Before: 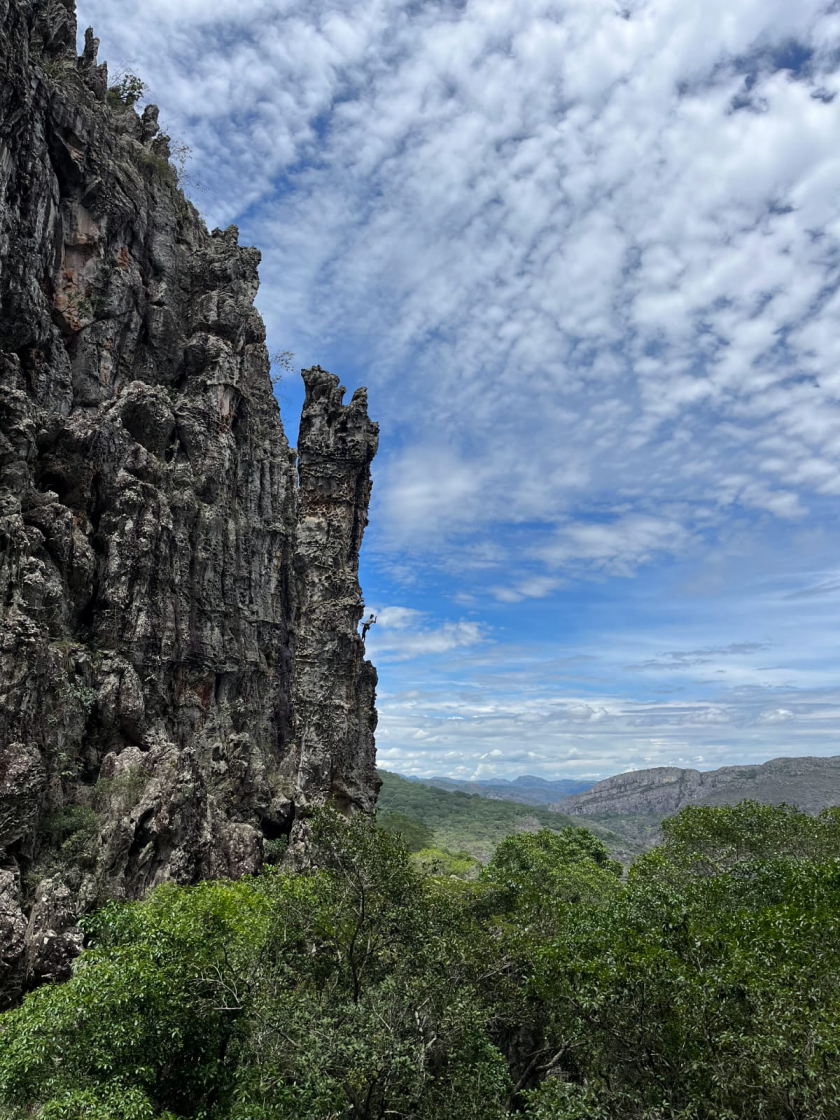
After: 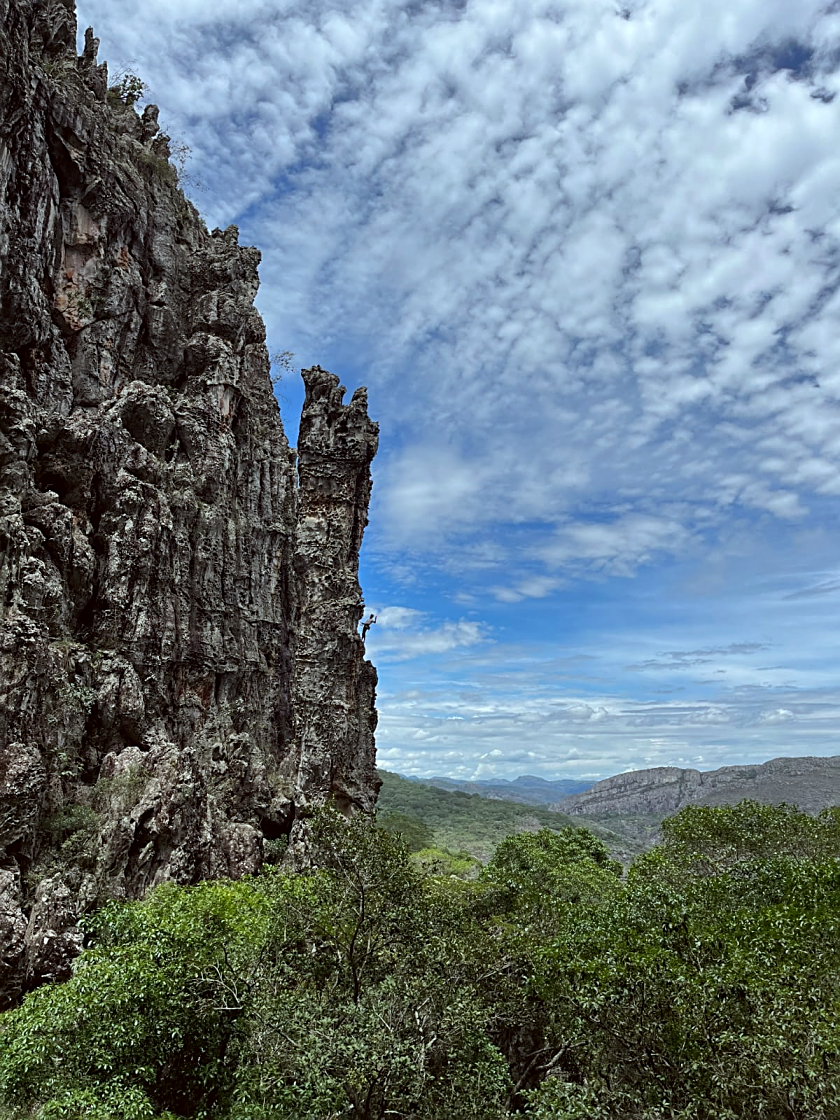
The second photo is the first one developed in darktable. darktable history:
shadows and highlights: shadows 36.16, highlights -27.94, soften with gaussian
sharpen: radius 1.941
color correction: highlights a* -4.87, highlights b* -3.23, shadows a* 3.74, shadows b* 4.29
